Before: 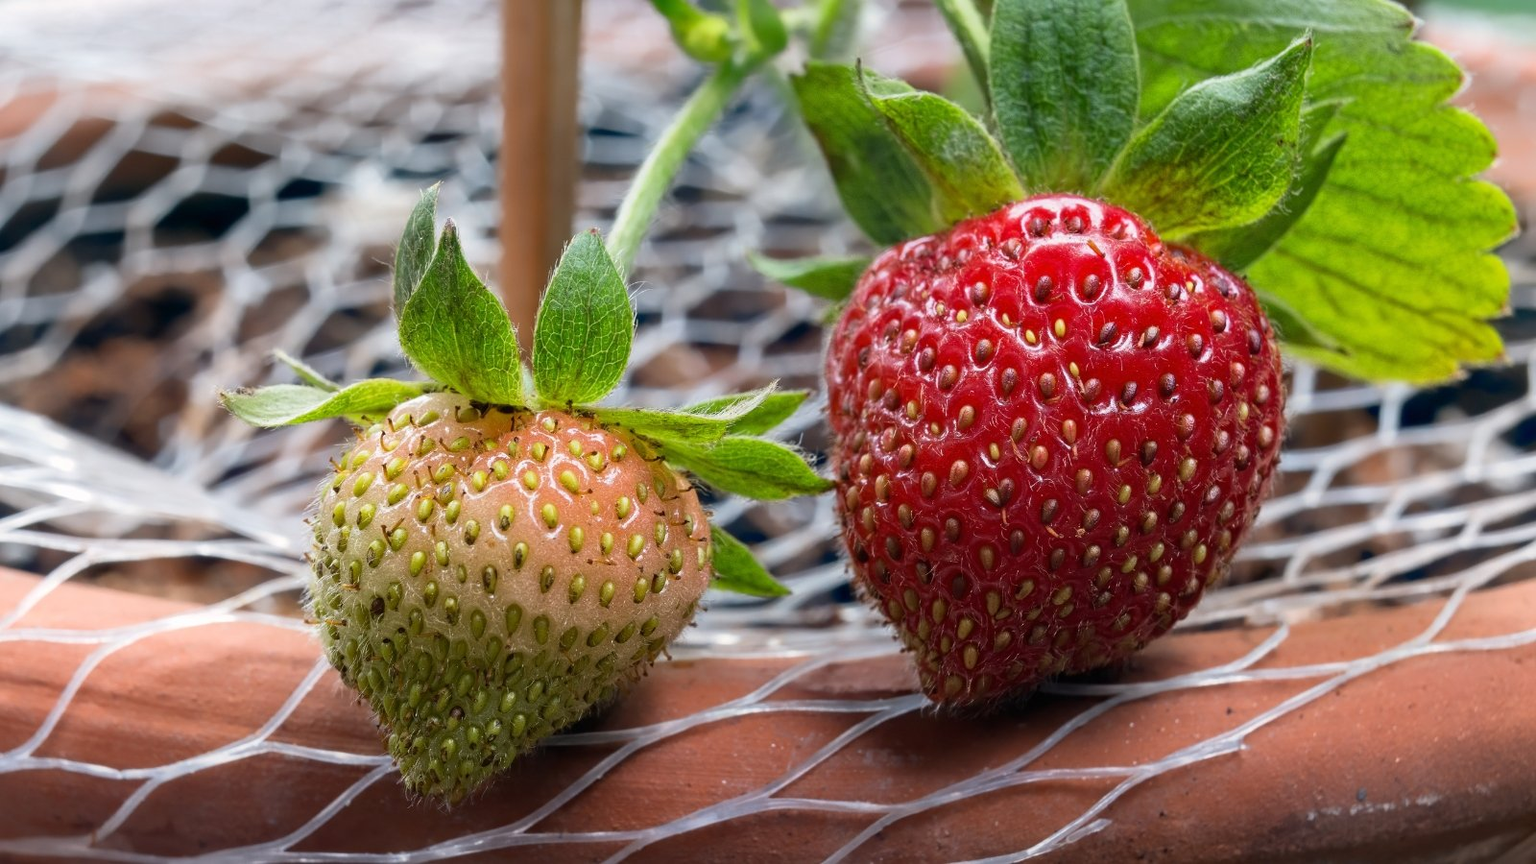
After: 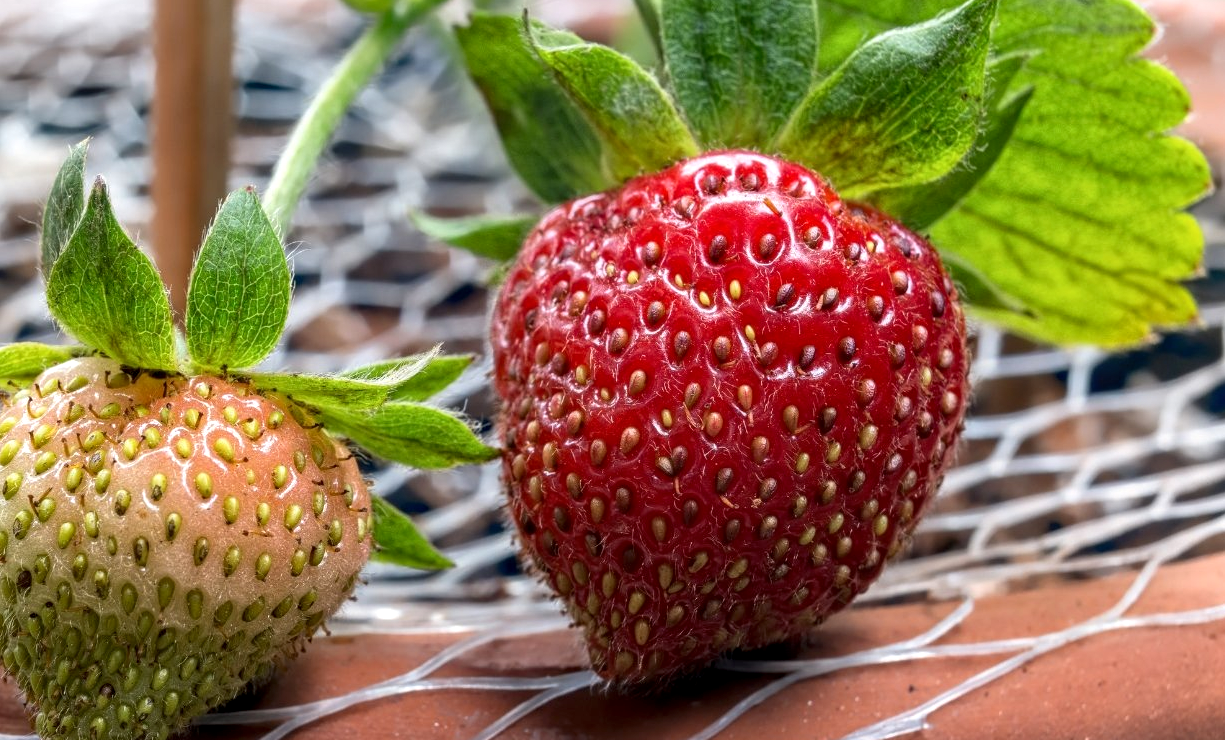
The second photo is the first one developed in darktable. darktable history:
crop: left 23.095%, top 5.827%, bottom 11.854%
local contrast: on, module defaults
exposure: black level correction 0.001, exposure 0.191 EV, compensate highlight preservation false
